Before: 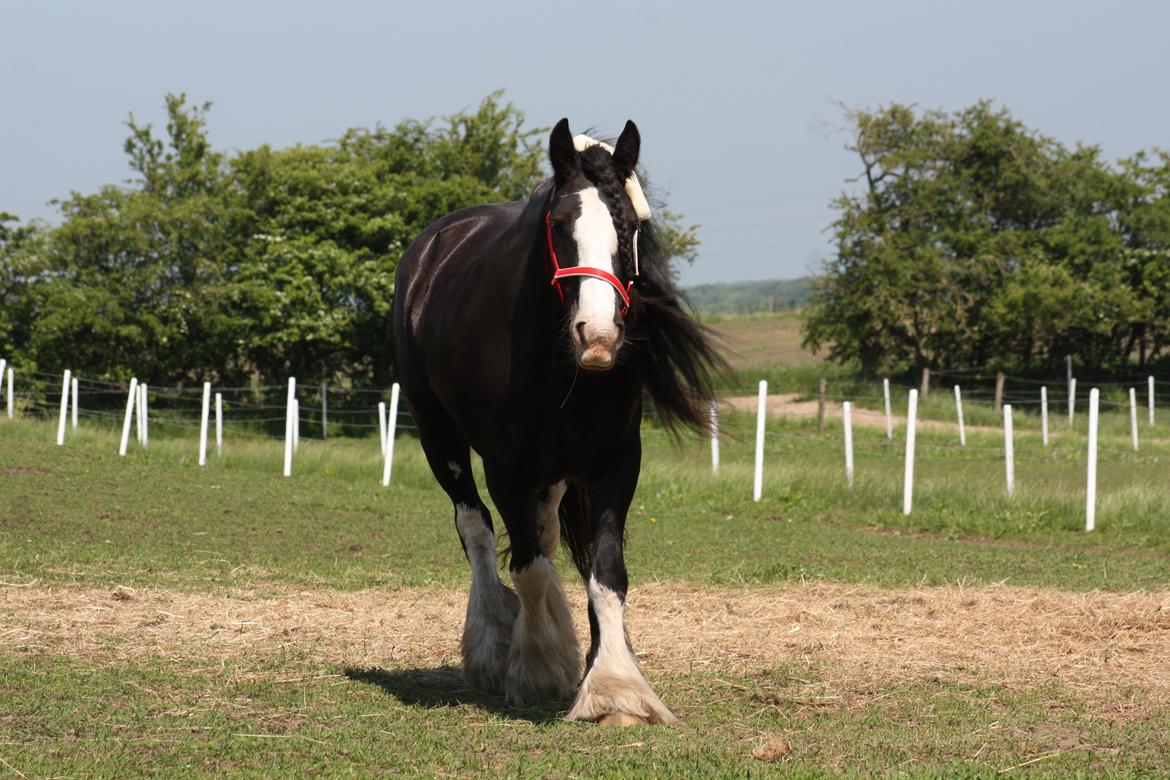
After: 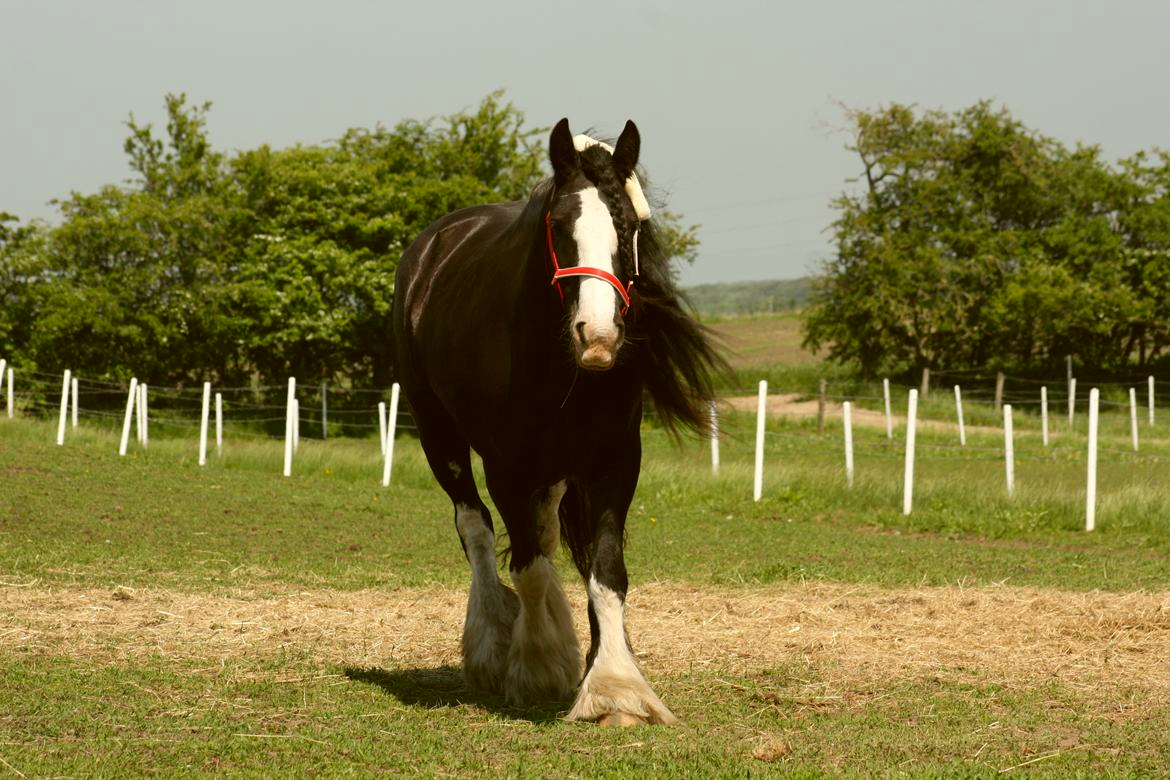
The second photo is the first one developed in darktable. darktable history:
color correction: highlights a* -1.57, highlights b* 10.61, shadows a* 0.917, shadows b* 18.56
